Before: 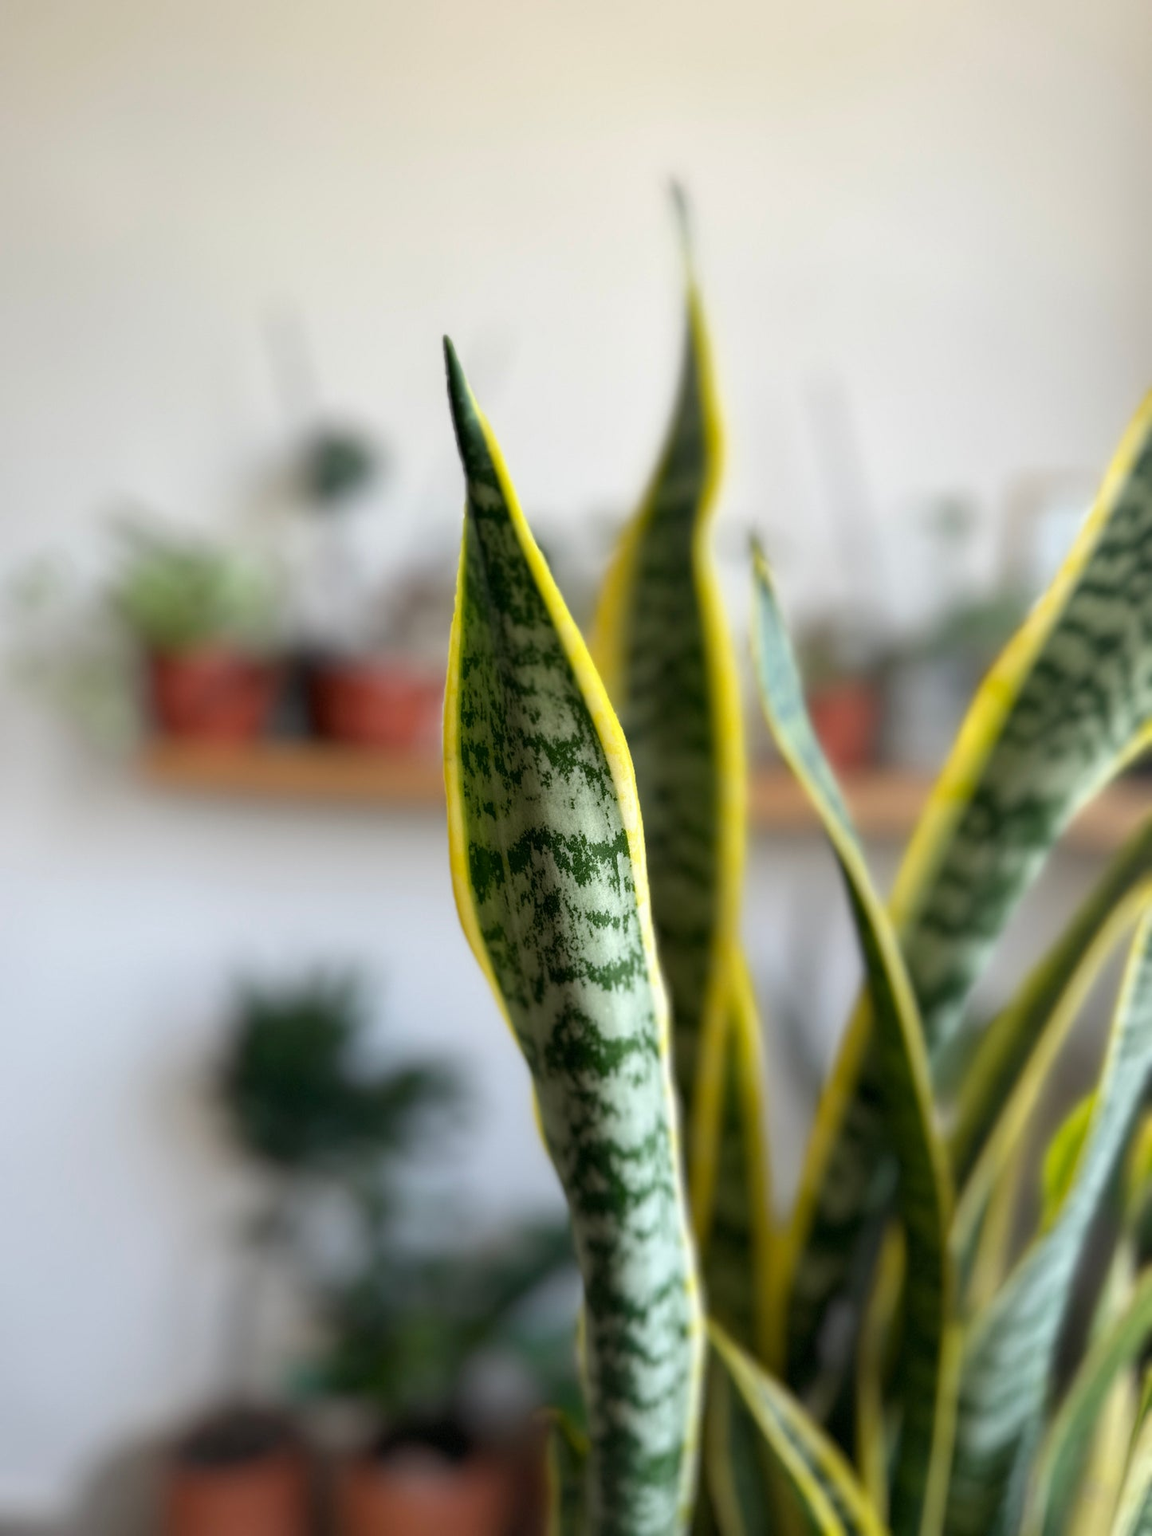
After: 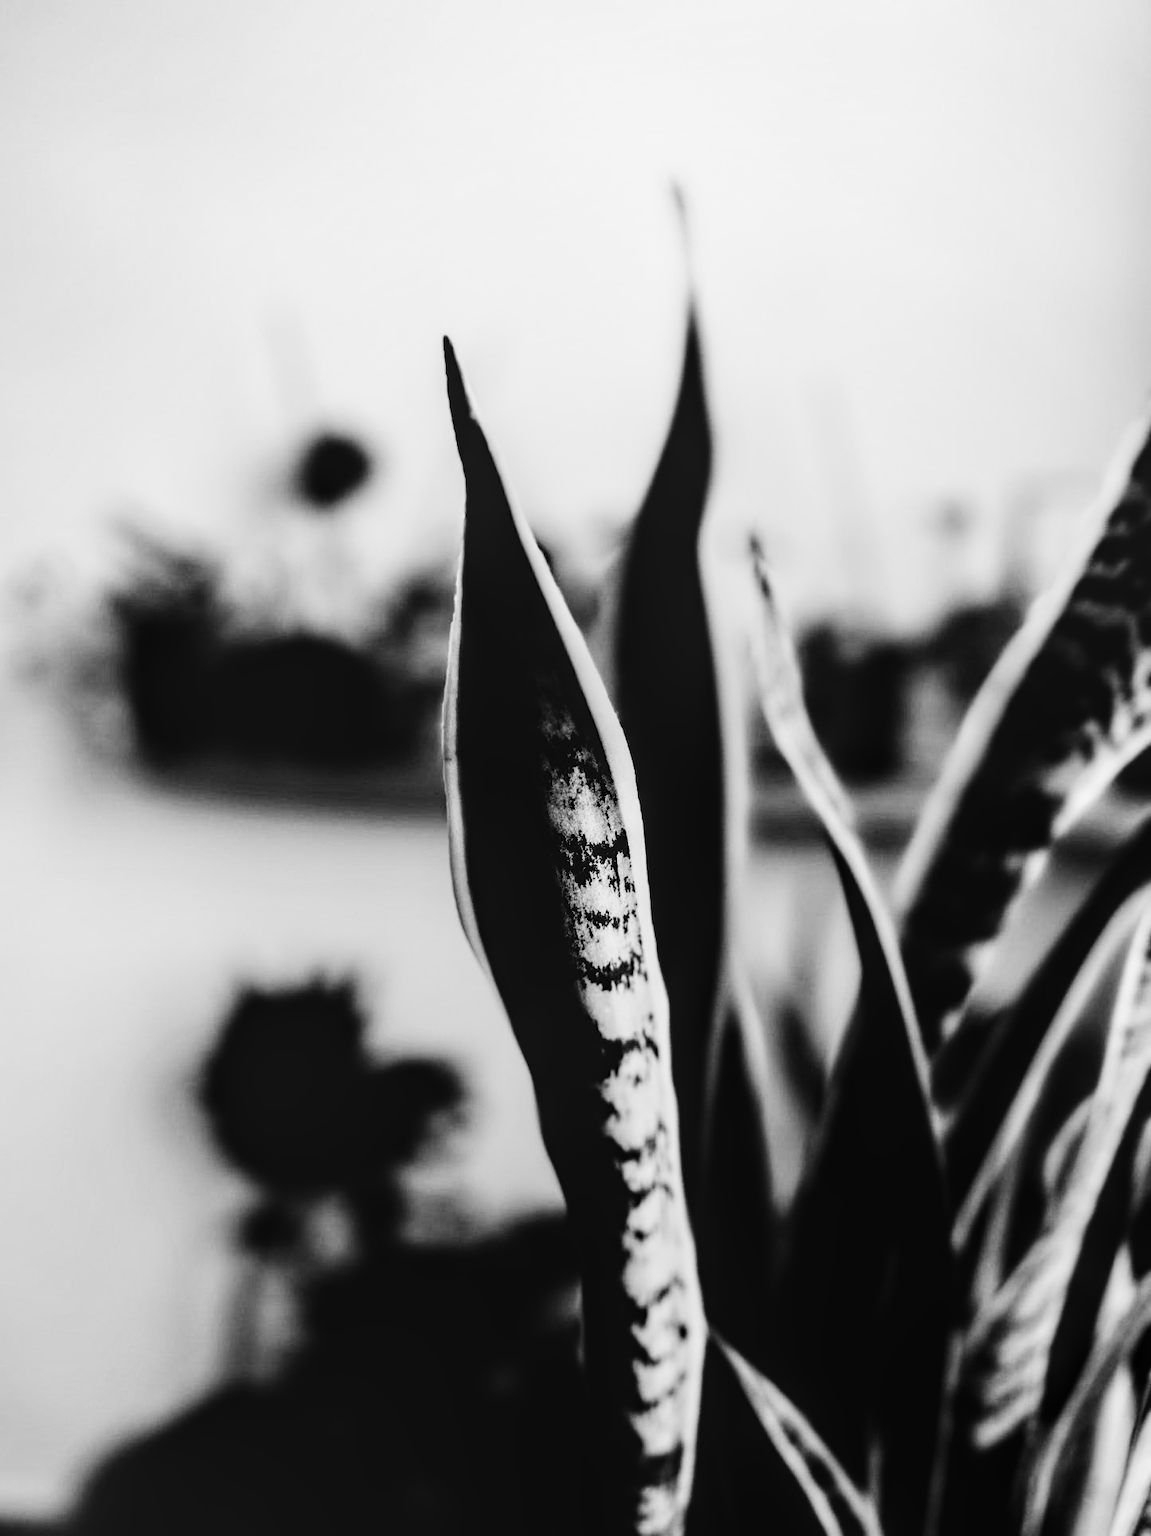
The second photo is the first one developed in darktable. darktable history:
local contrast: on, module defaults
contrast brightness saturation: contrast 0.77, brightness -1, saturation 1
color balance rgb: shadows fall-off 101%, linear chroma grading › mid-tones 7.63%, perceptual saturation grading › mid-tones 11.68%, mask middle-gray fulcrum 22.45%, global vibrance 10.11%, saturation formula JzAzBz (2021)
monochrome: a -6.99, b 35.61, size 1.4
white balance: emerald 1
